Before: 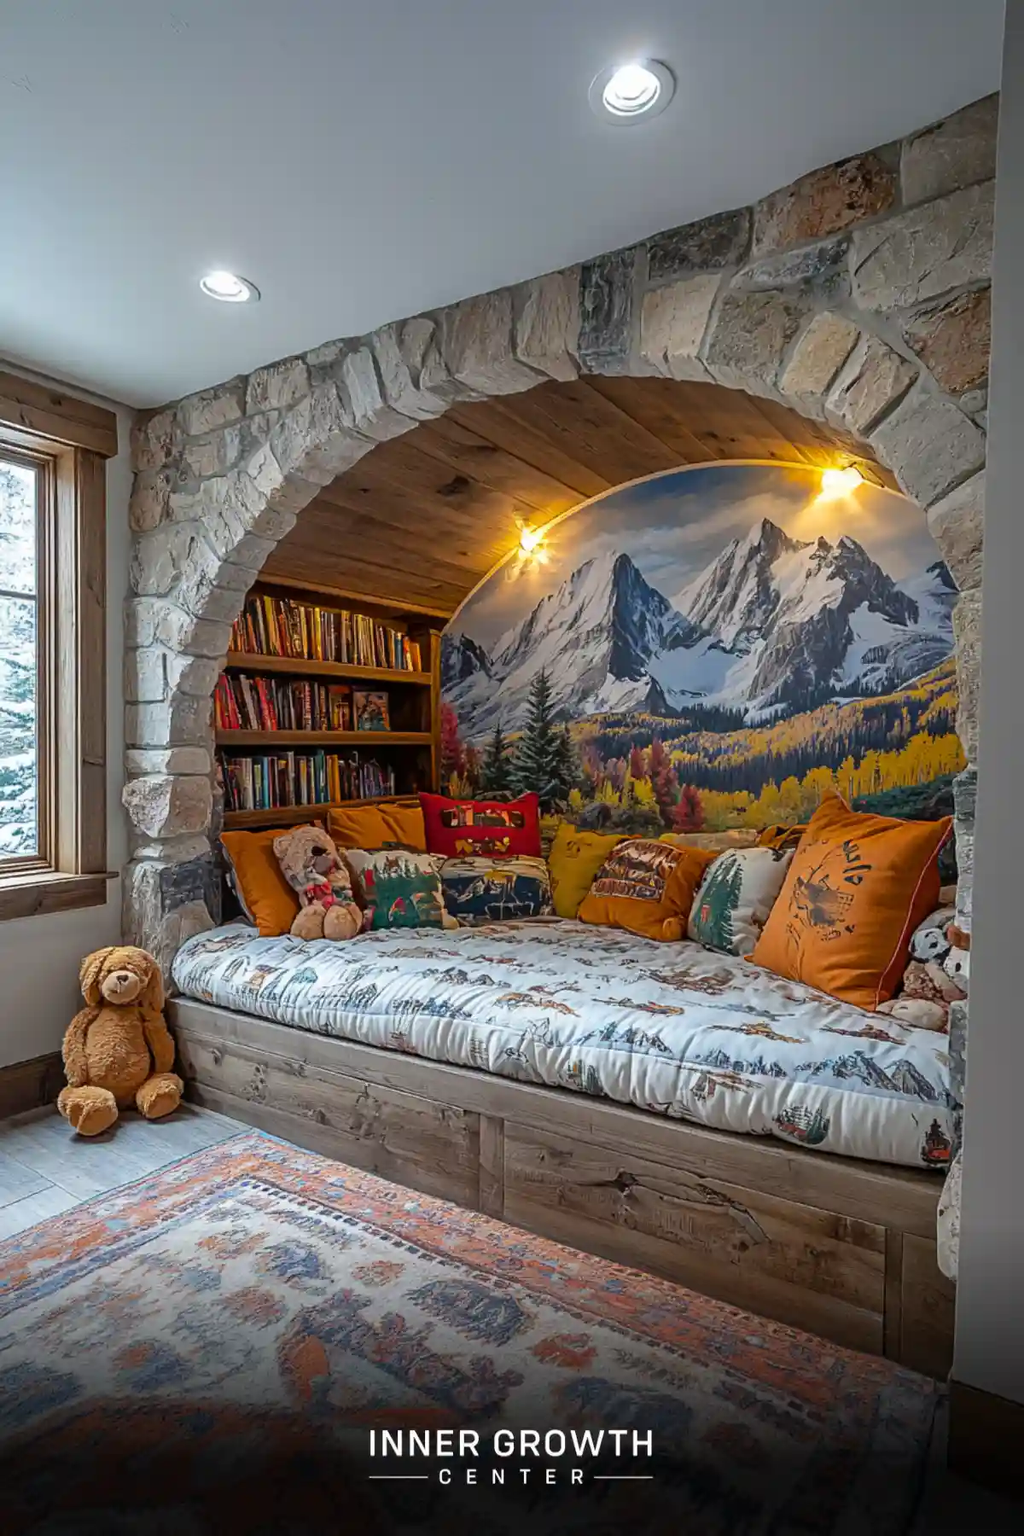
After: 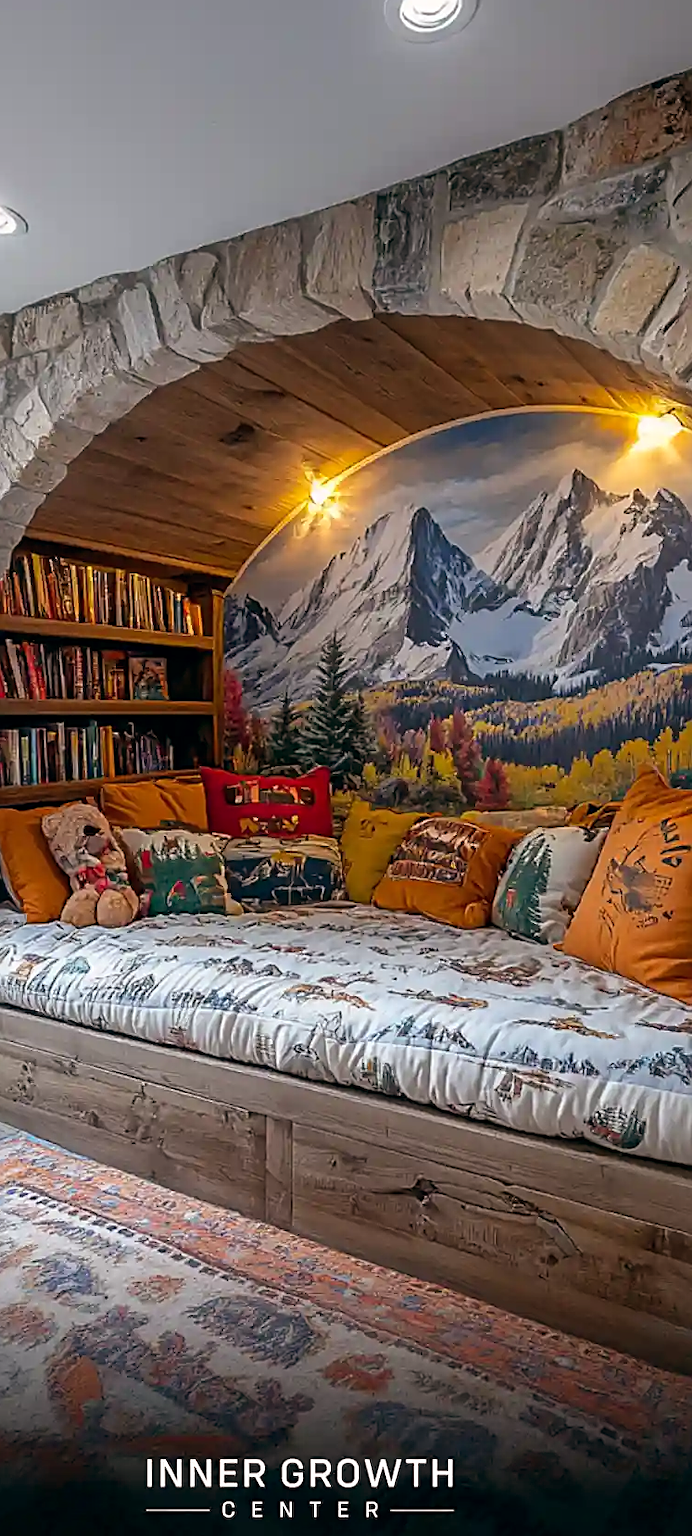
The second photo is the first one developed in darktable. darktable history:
crop and rotate: left 22.918%, top 5.629%, right 14.711%, bottom 2.247%
sharpen: on, module defaults
color balance: lift [0.998, 0.998, 1.001, 1.002], gamma [0.995, 1.025, 0.992, 0.975], gain [0.995, 1.02, 0.997, 0.98]
